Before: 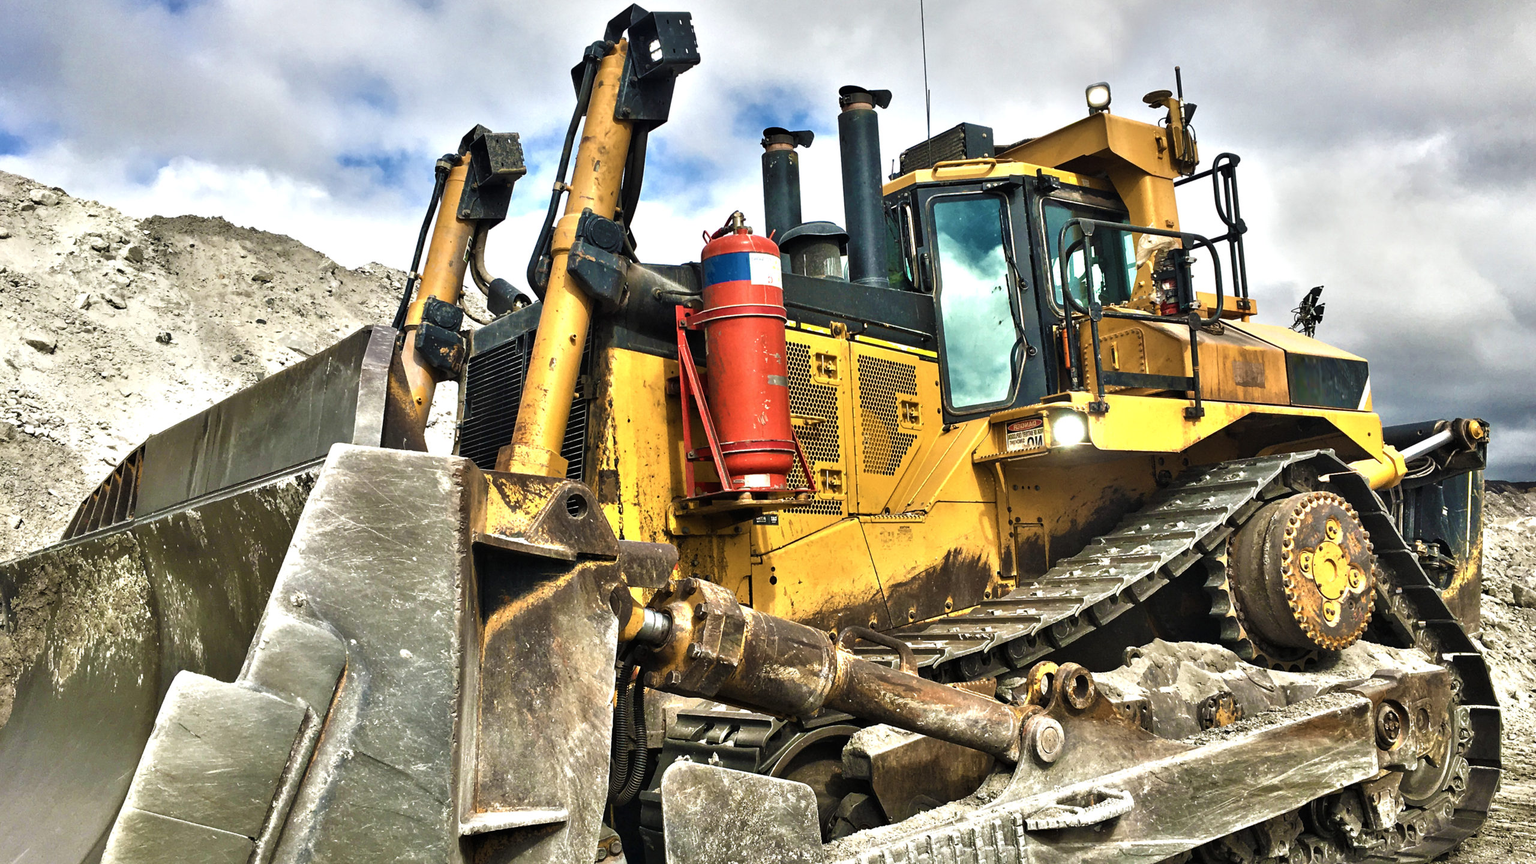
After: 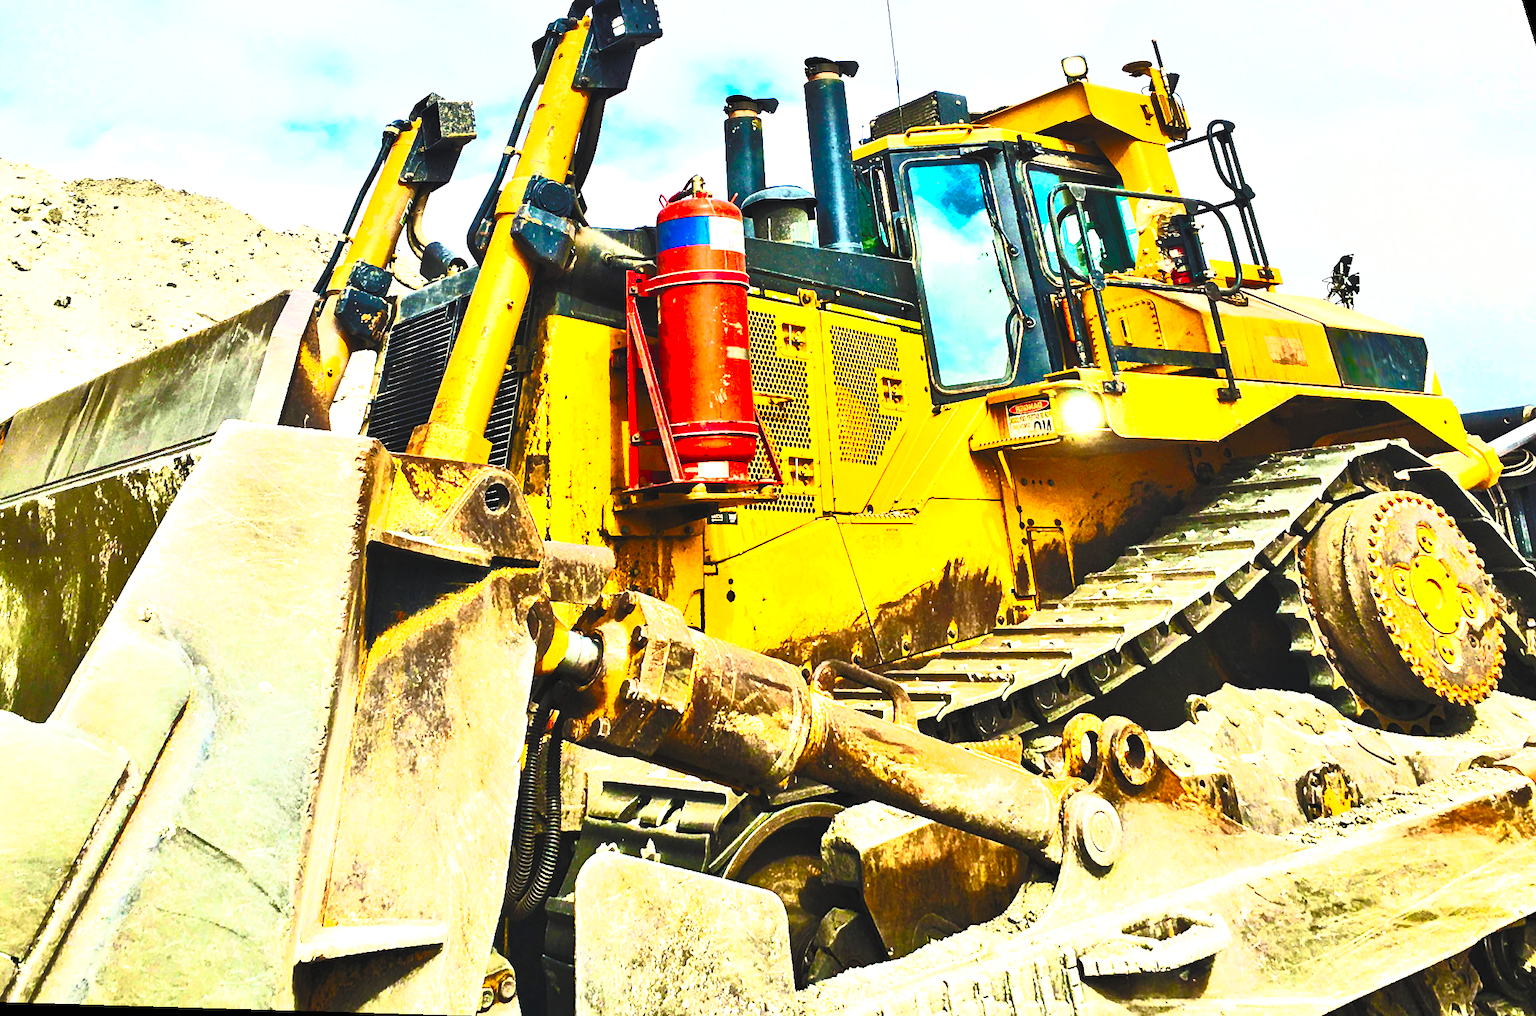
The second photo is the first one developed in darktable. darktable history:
exposure: compensate highlight preservation false
rotate and perspective: rotation 0.72°, lens shift (vertical) -0.352, lens shift (horizontal) -0.051, crop left 0.152, crop right 0.859, crop top 0.019, crop bottom 0.964
contrast brightness saturation: contrast 1, brightness 1, saturation 1
base curve: curves: ch0 [(0, 0) (0.032, 0.025) (0.121, 0.166) (0.206, 0.329) (0.605, 0.79) (1, 1)], preserve colors none
